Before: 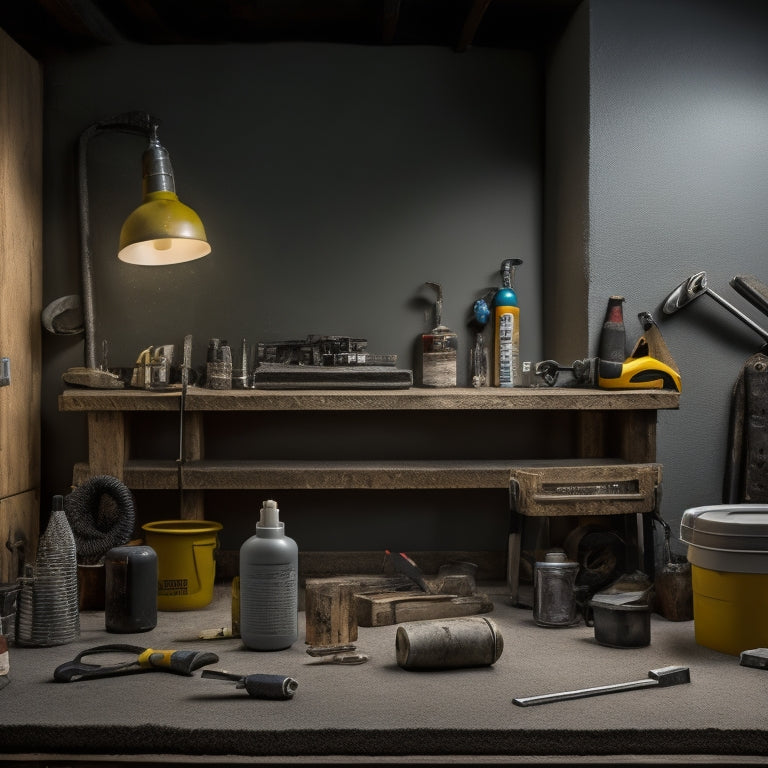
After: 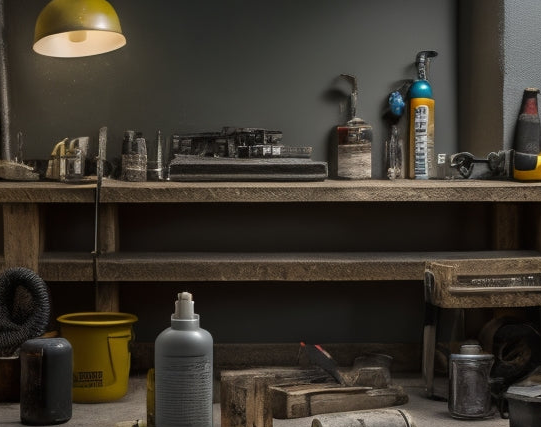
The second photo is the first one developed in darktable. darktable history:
crop: left 11.149%, top 27.165%, right 18.298%, bottom 17.227%
base curve: preserve colors none
